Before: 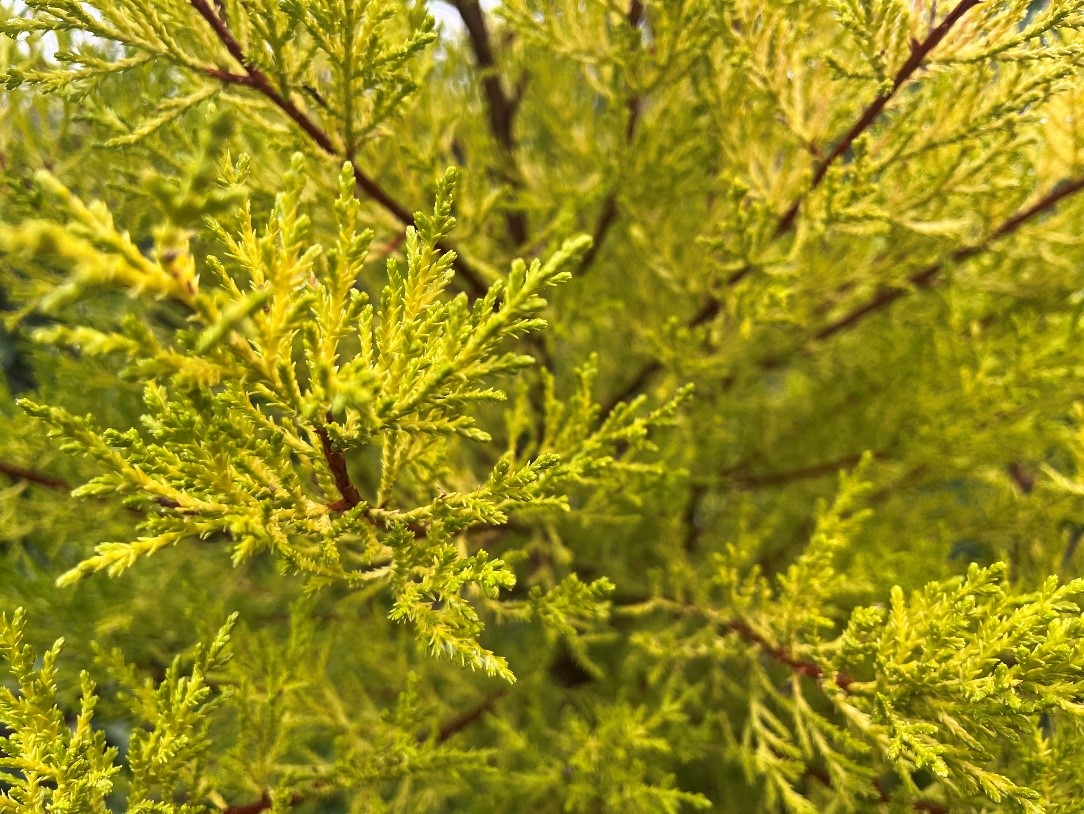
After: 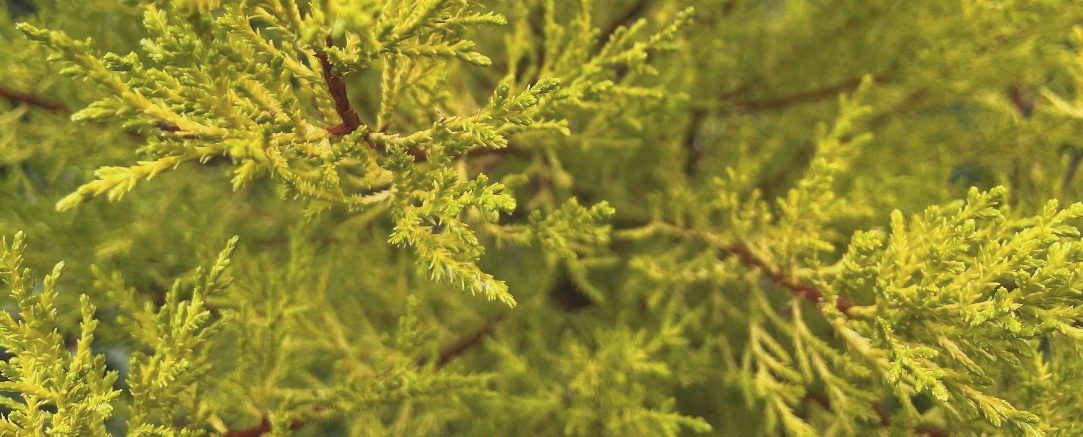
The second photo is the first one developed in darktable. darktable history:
crop and rotate: top 46.237%
contrast brightness saturation: contrast -0.15, brightness 0.05, saturation -0.12
